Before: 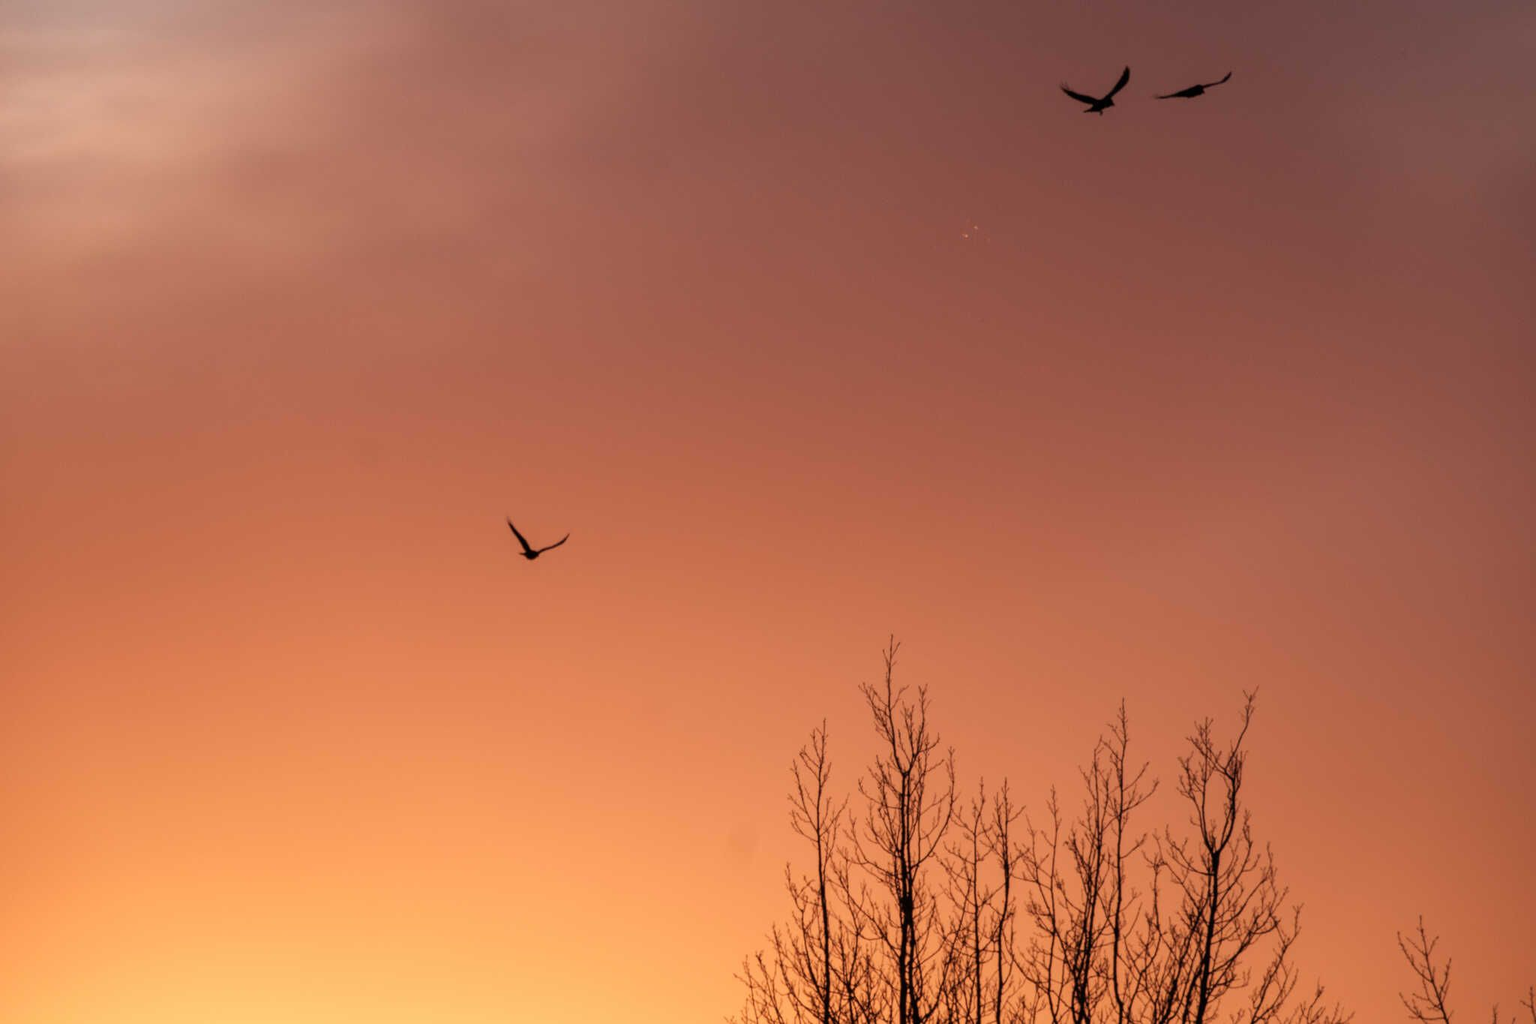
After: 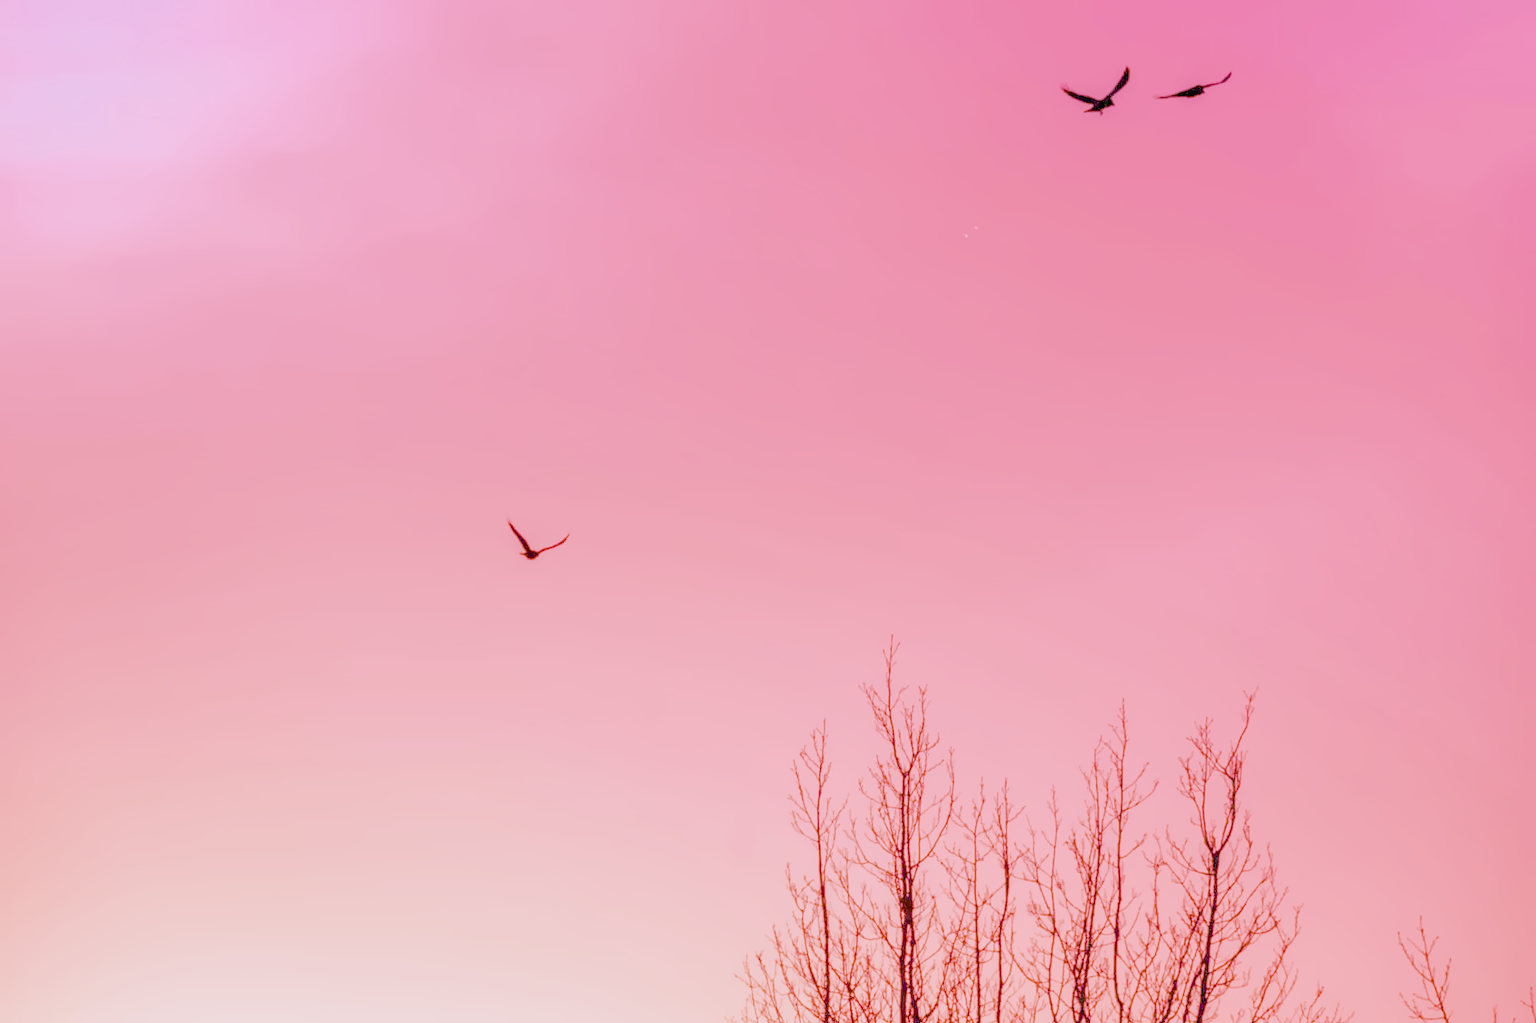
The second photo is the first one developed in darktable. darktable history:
filmic rgb "scene-referred default": black relative exposure -7.65 EV, white relative exposure 4.56 EV, hardness 3.61
raw chromatic aberrations: on, module defaults
color balance rgb: perceptual saturation grading › global saturation 25%, global vibrance 20%
highlight reconstruction: method reconstruct color, iterations 1, diameter of reconstruction 64 px
hot pixels: on, module defaults
lens correction: scale 1.01, crop 1, focal 85, aperture 2.8, distance 7.77, camera "Canon EOS RP", lens "Canon RF 85mm F2 MACRO IS STM"
tone equalizer "mask blending: all purposes": on, module defaults
exposure: black level correction 0.001, exposure 0.955 EV, compensate exposure bias true, compensate highlight preservation false
haze removal: compatibility mode true, adaptive false
tone curve: curves: ch0 [(0, 0) (0.915, 0.89) (1, 1)]
shadows and highlights: shadows 25, highlights -25
white balance: red 1.865, blue 1.754
denoise (profiled): preserve shadows 1.11, scattering 0.121, a [-1, 0, 0], b [0, 0, 0], y [[0.5 ×7] ×4, [0.507, 0.516, 0.526, 0.531, 0.526, 0.516, 0.507], [0.5 ×7]], compensate highlight preservation false
local contrast: detail 130%
